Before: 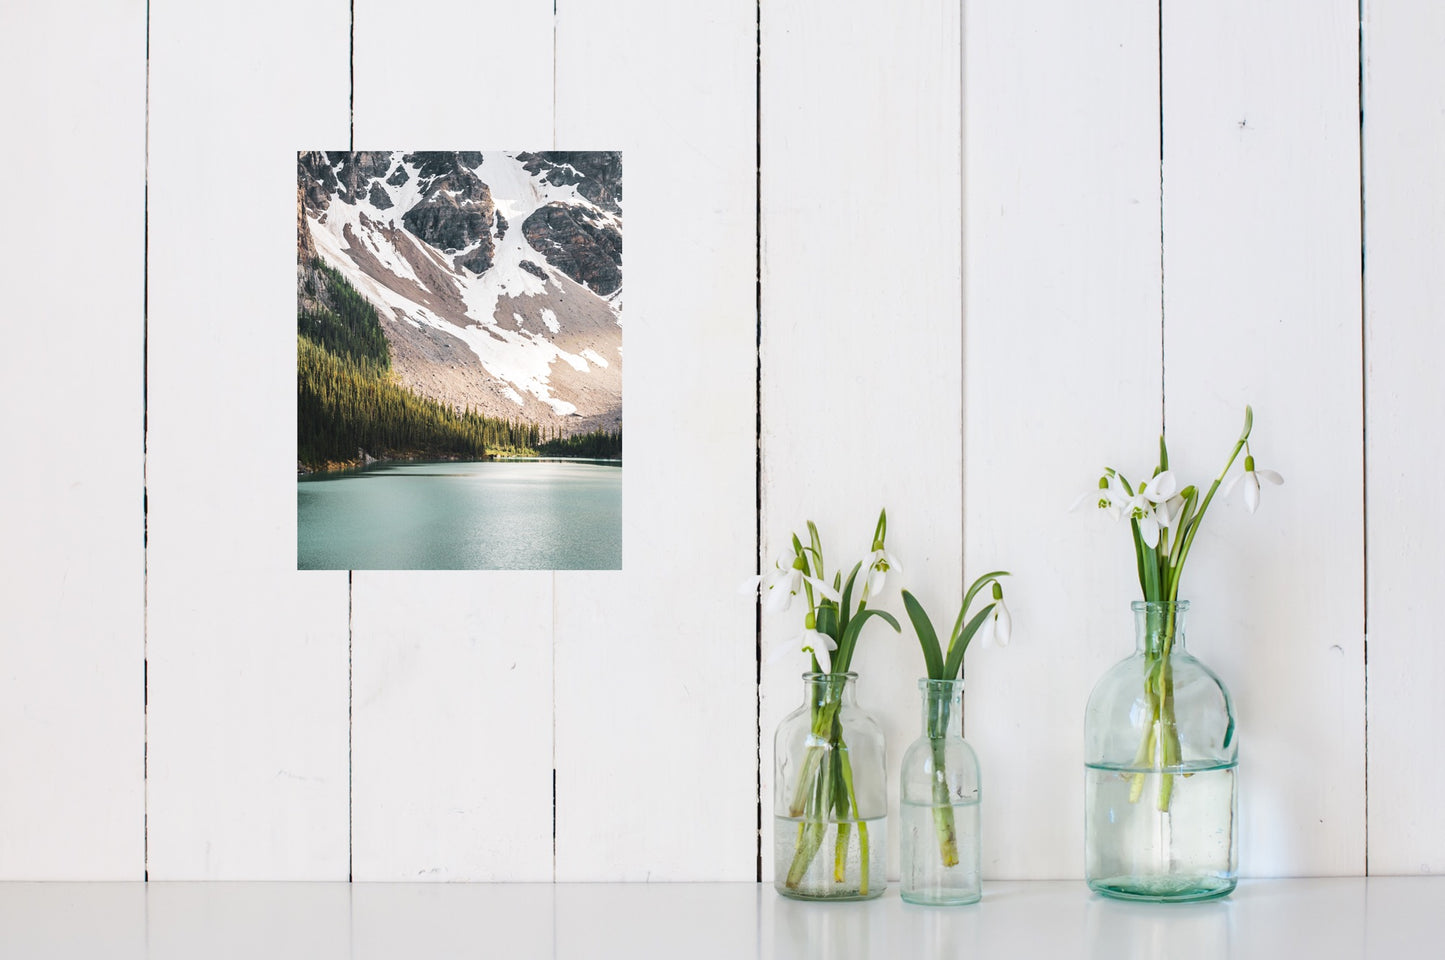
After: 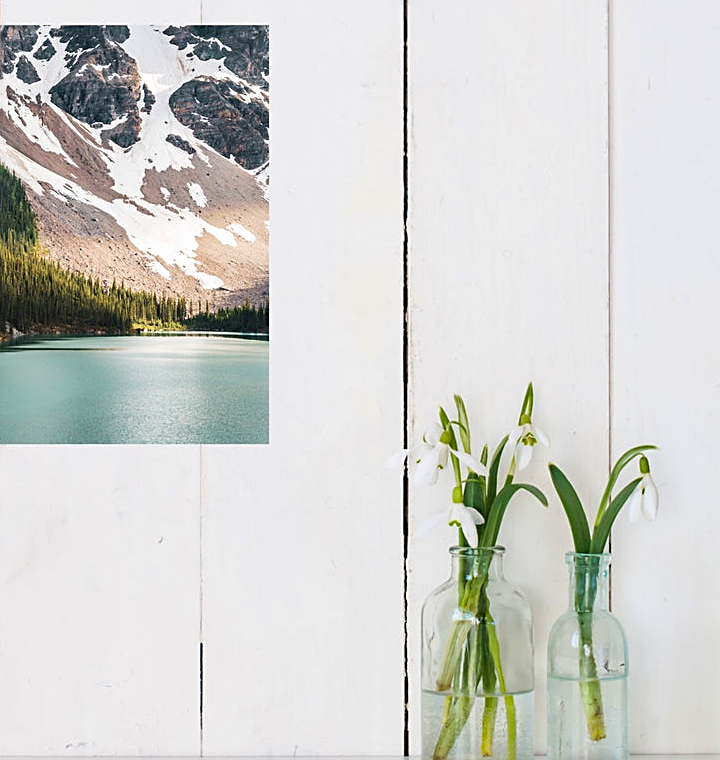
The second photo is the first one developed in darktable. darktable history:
haze removal: adaptive false
crop and rotate: angle 0.014°, left 24.435%, top 13.183%, right 25.699%, bottom 7.559%
exposure: black level correction 0.002, compensate highlight preservation false
velvia: on, module defaults
sharpen: on, module defaults
